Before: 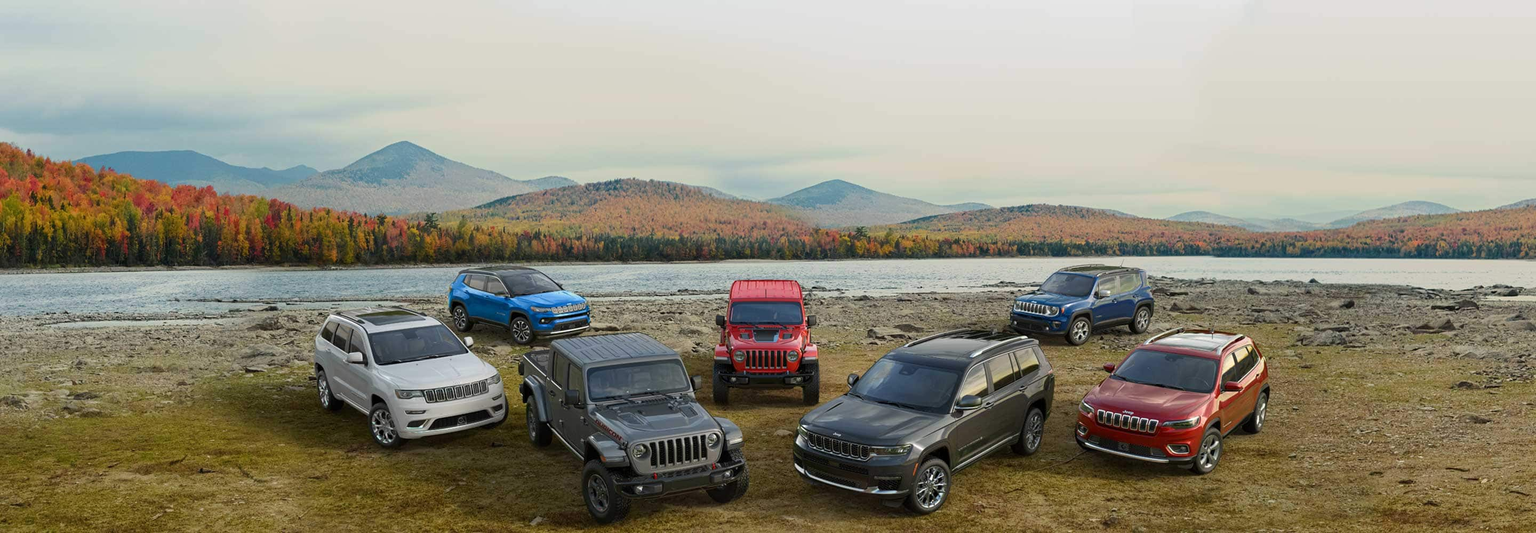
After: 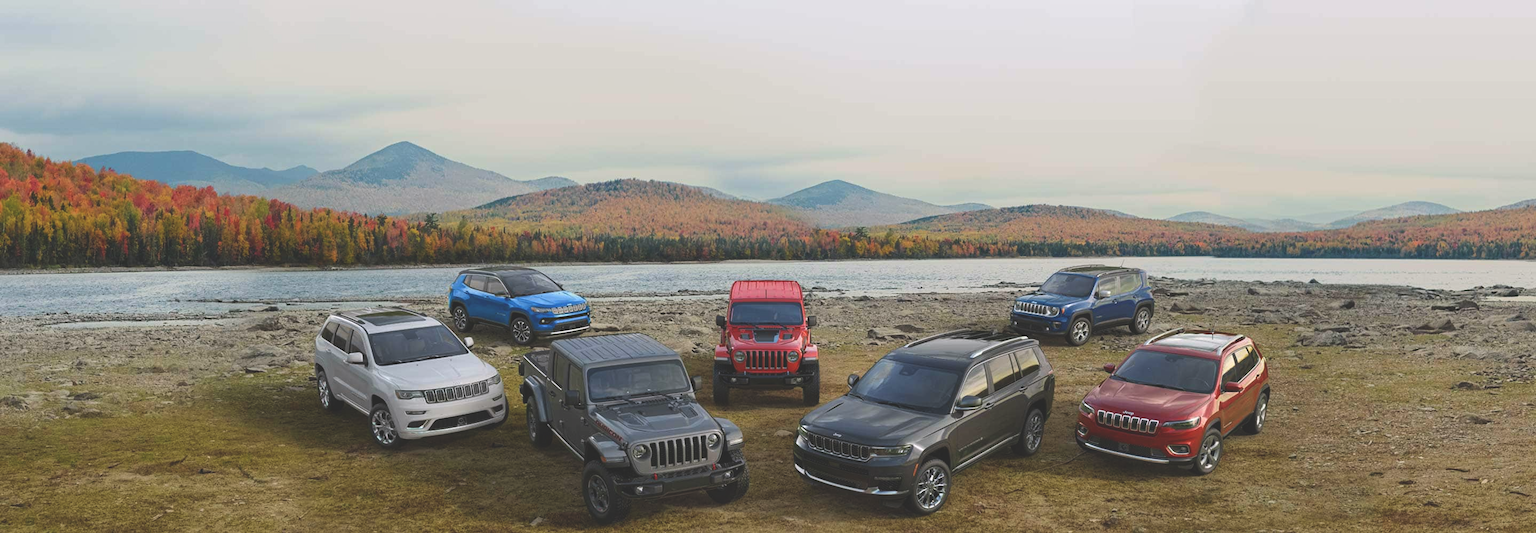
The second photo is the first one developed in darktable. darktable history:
rotate and perspective: automatic cropping original format, crop left 0, crop top 0
white balance: red 1.009, blue 1.027
exposure: black level correction -0.023, exposure -0.039 EV, compensate highlight preservation false
